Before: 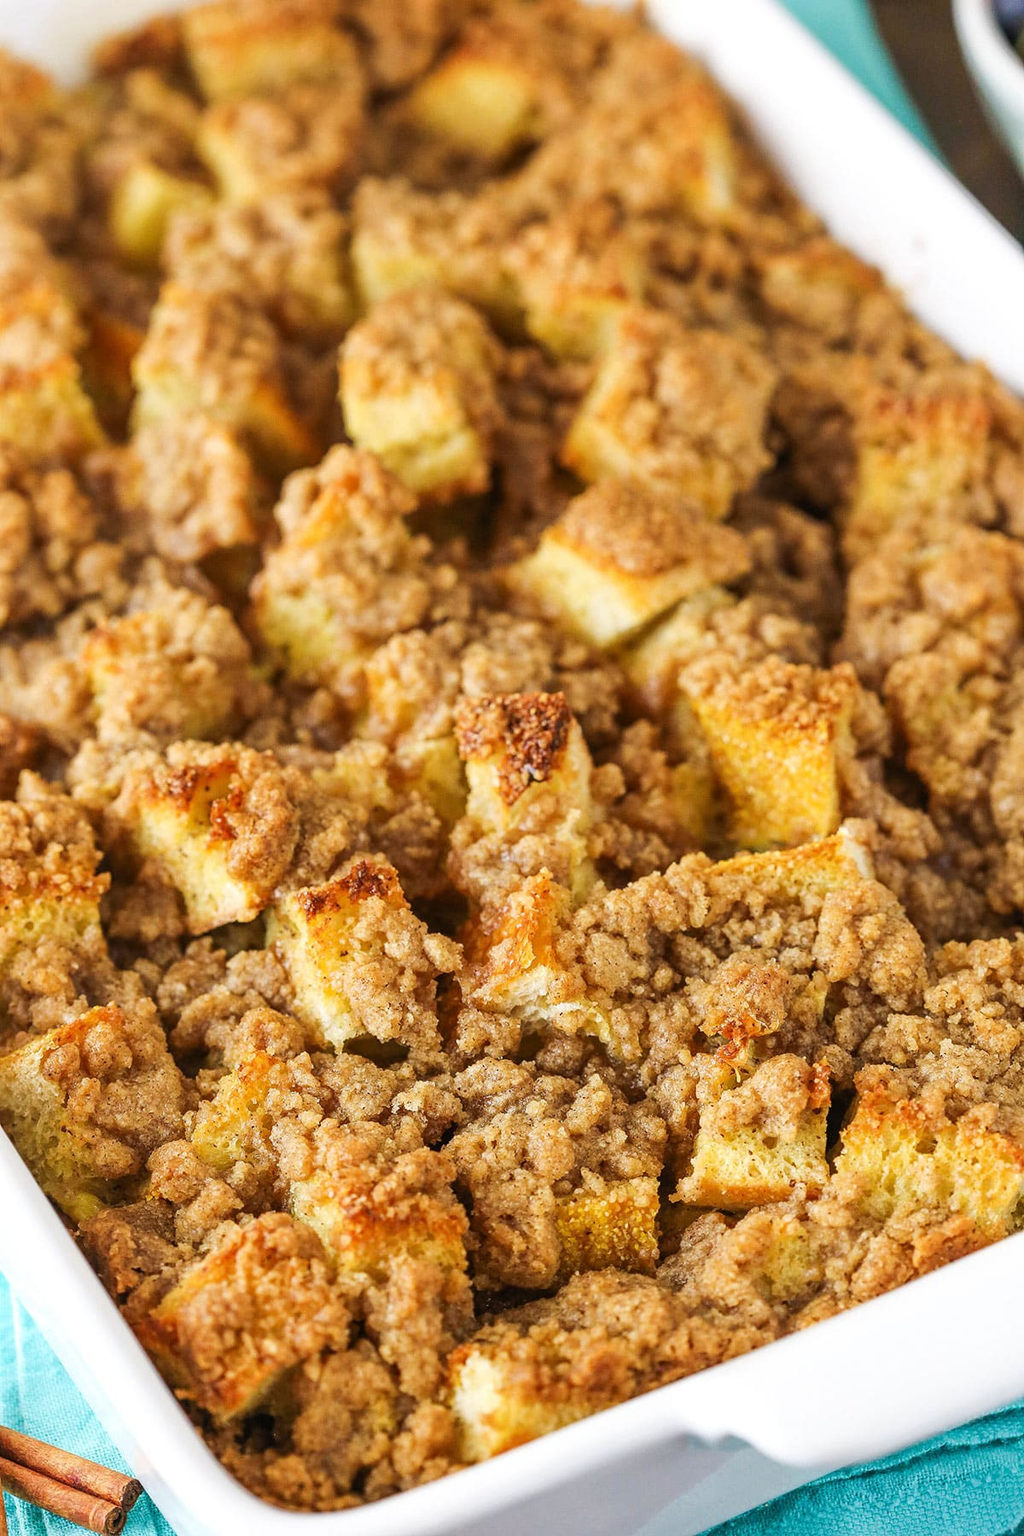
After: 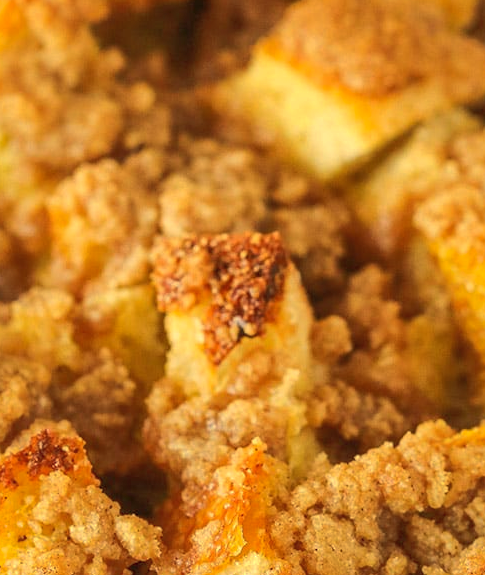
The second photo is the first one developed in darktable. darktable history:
white balance: red 1.08, blue 0.791
crop: left 31.751%, top 32.172%, right 27.8%, bottom 35.83%
shadows and highlights: on, module defaults
